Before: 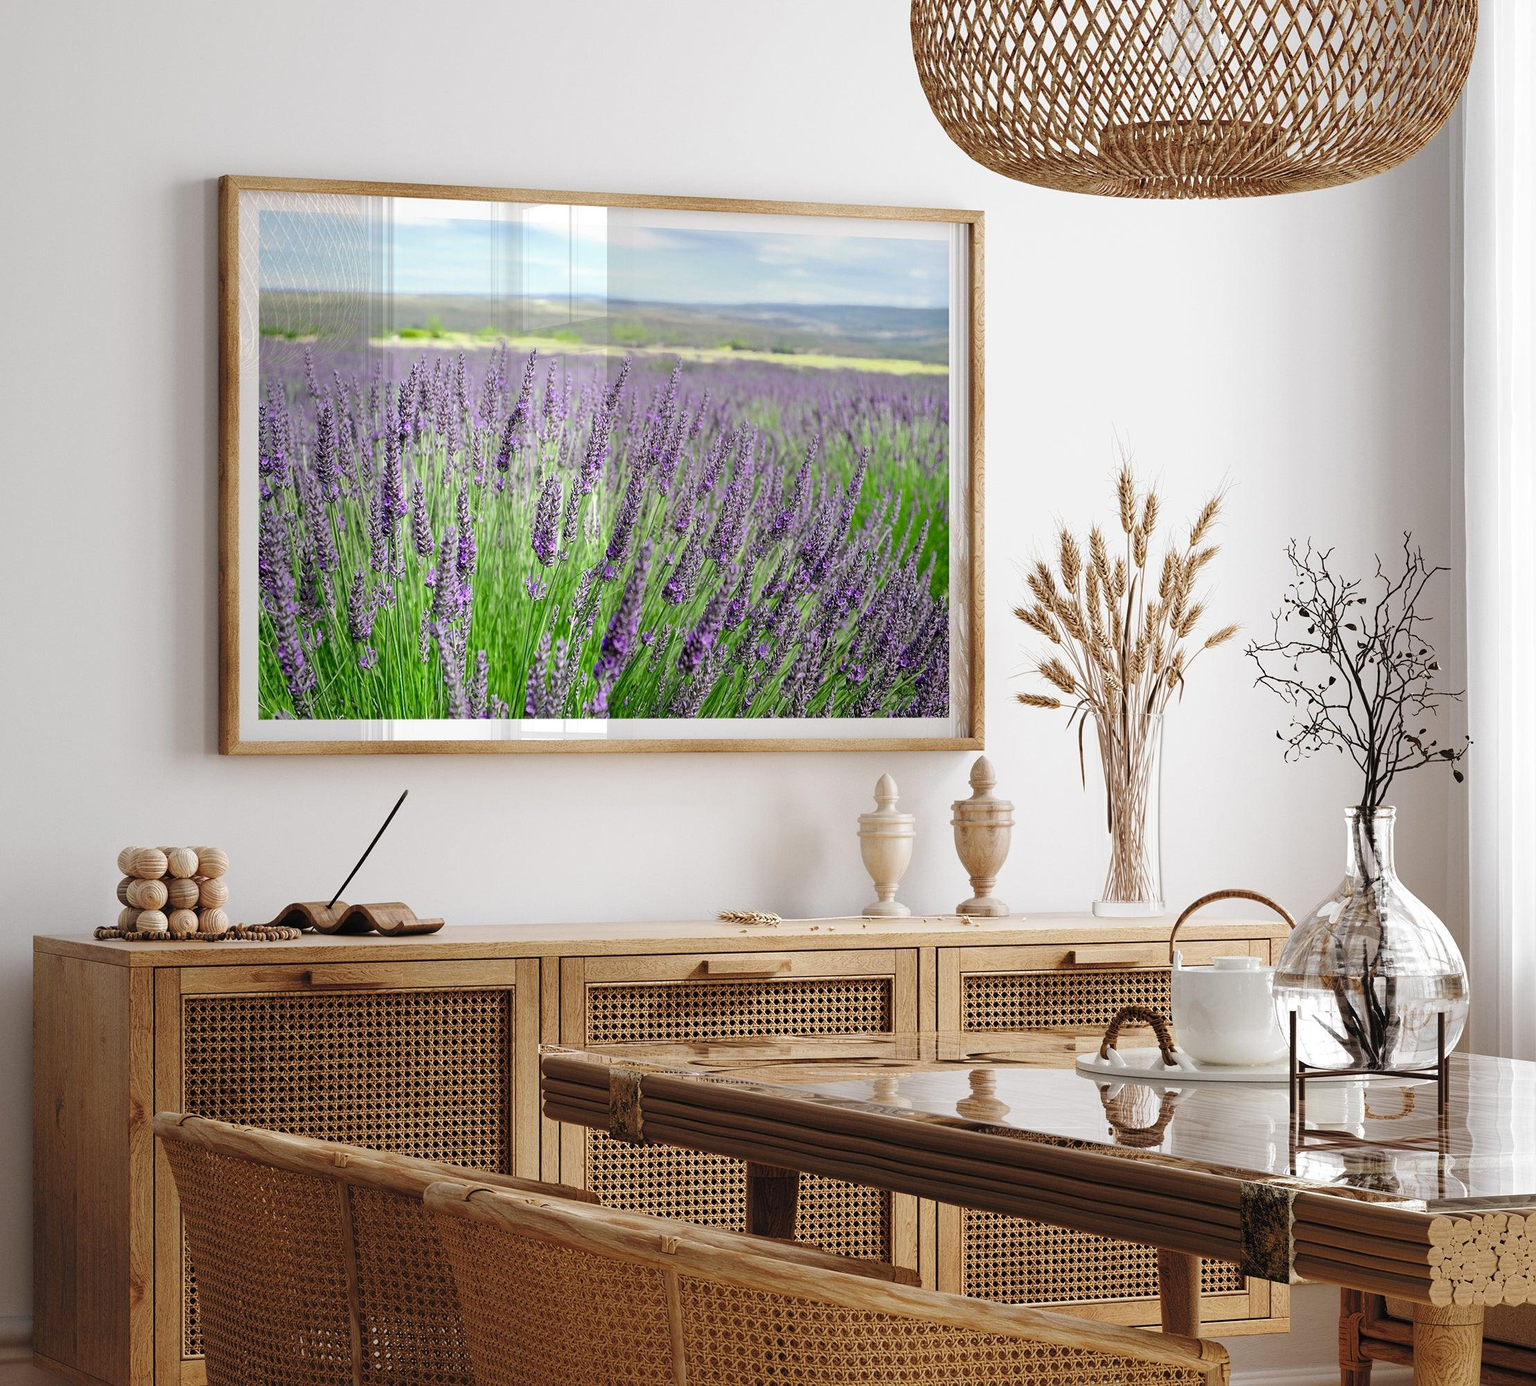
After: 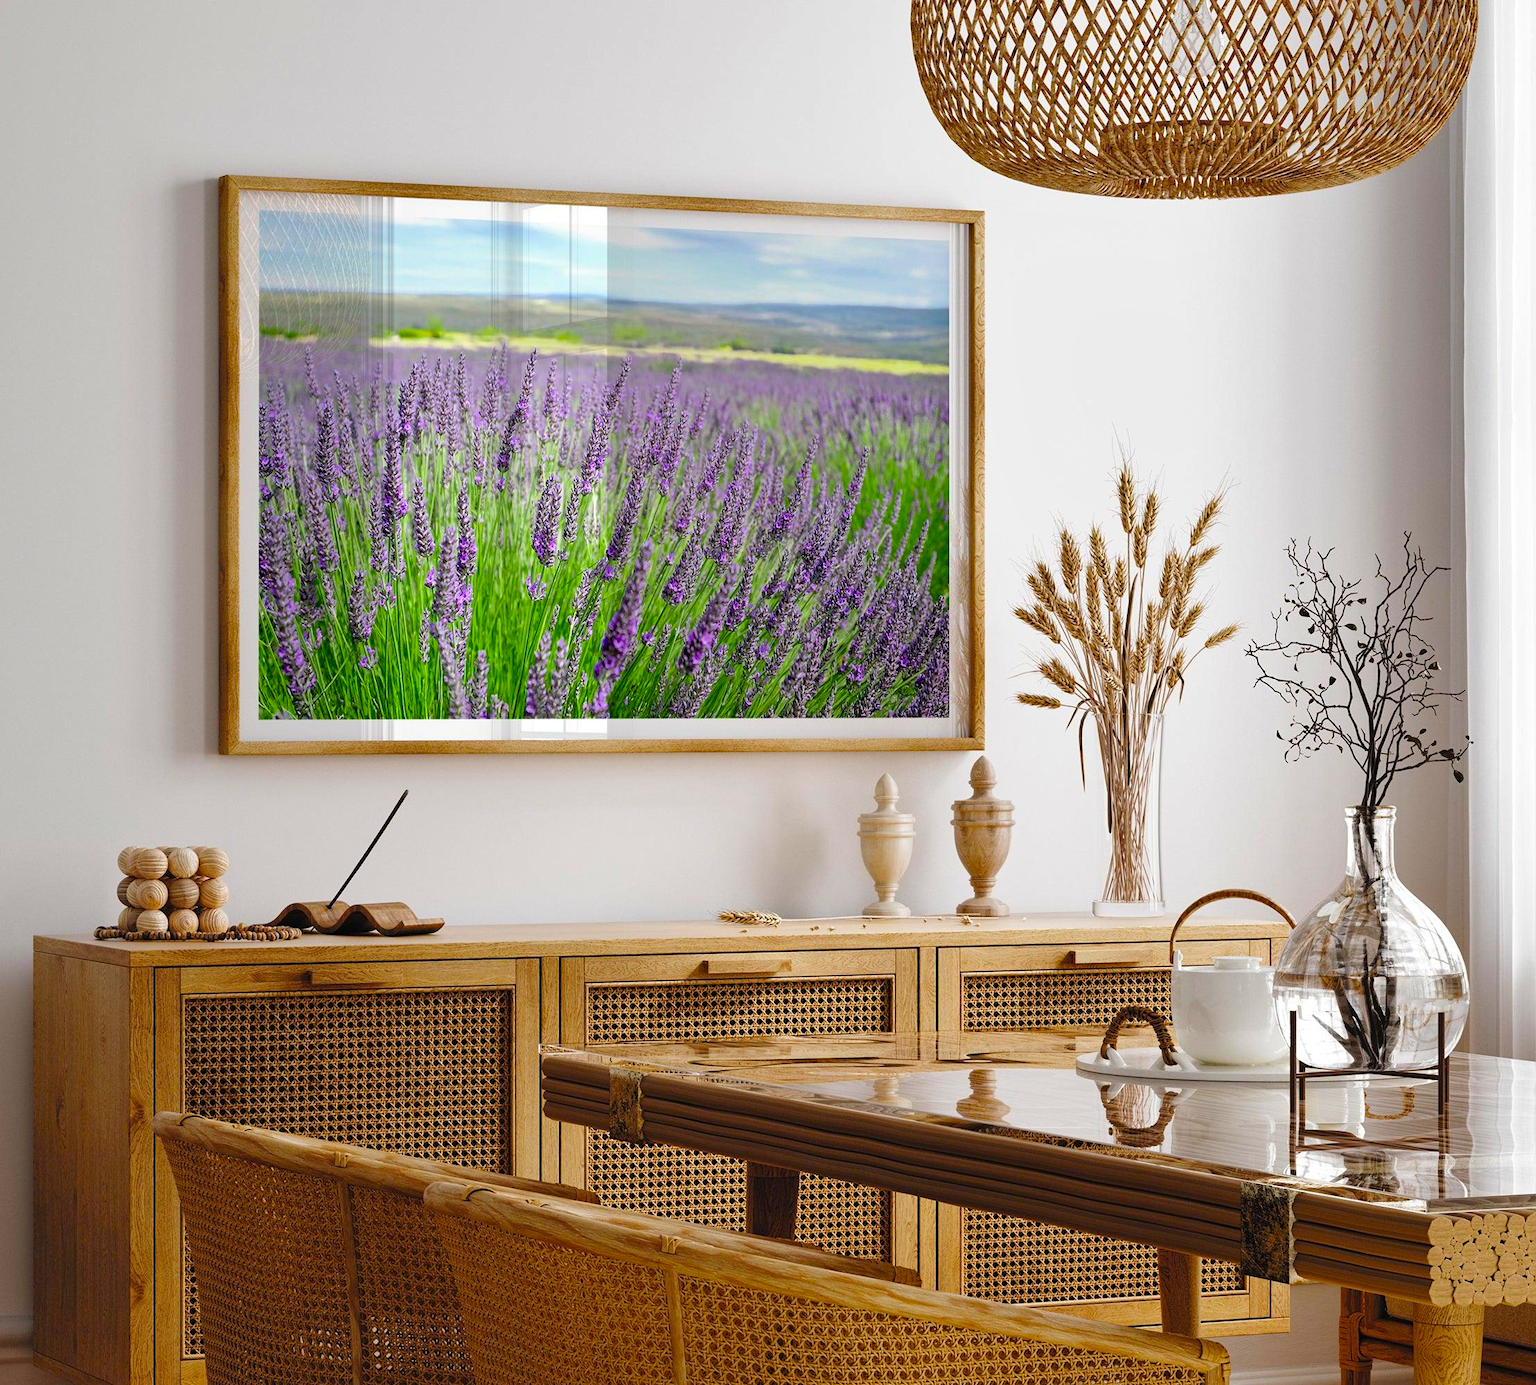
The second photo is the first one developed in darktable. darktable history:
shadows and highlights: shadows 20.91, highlights -35.45, soften with gaussian
color balance rgb: perceptual saturation grading › global saturation 40%, global vibrance 15%
